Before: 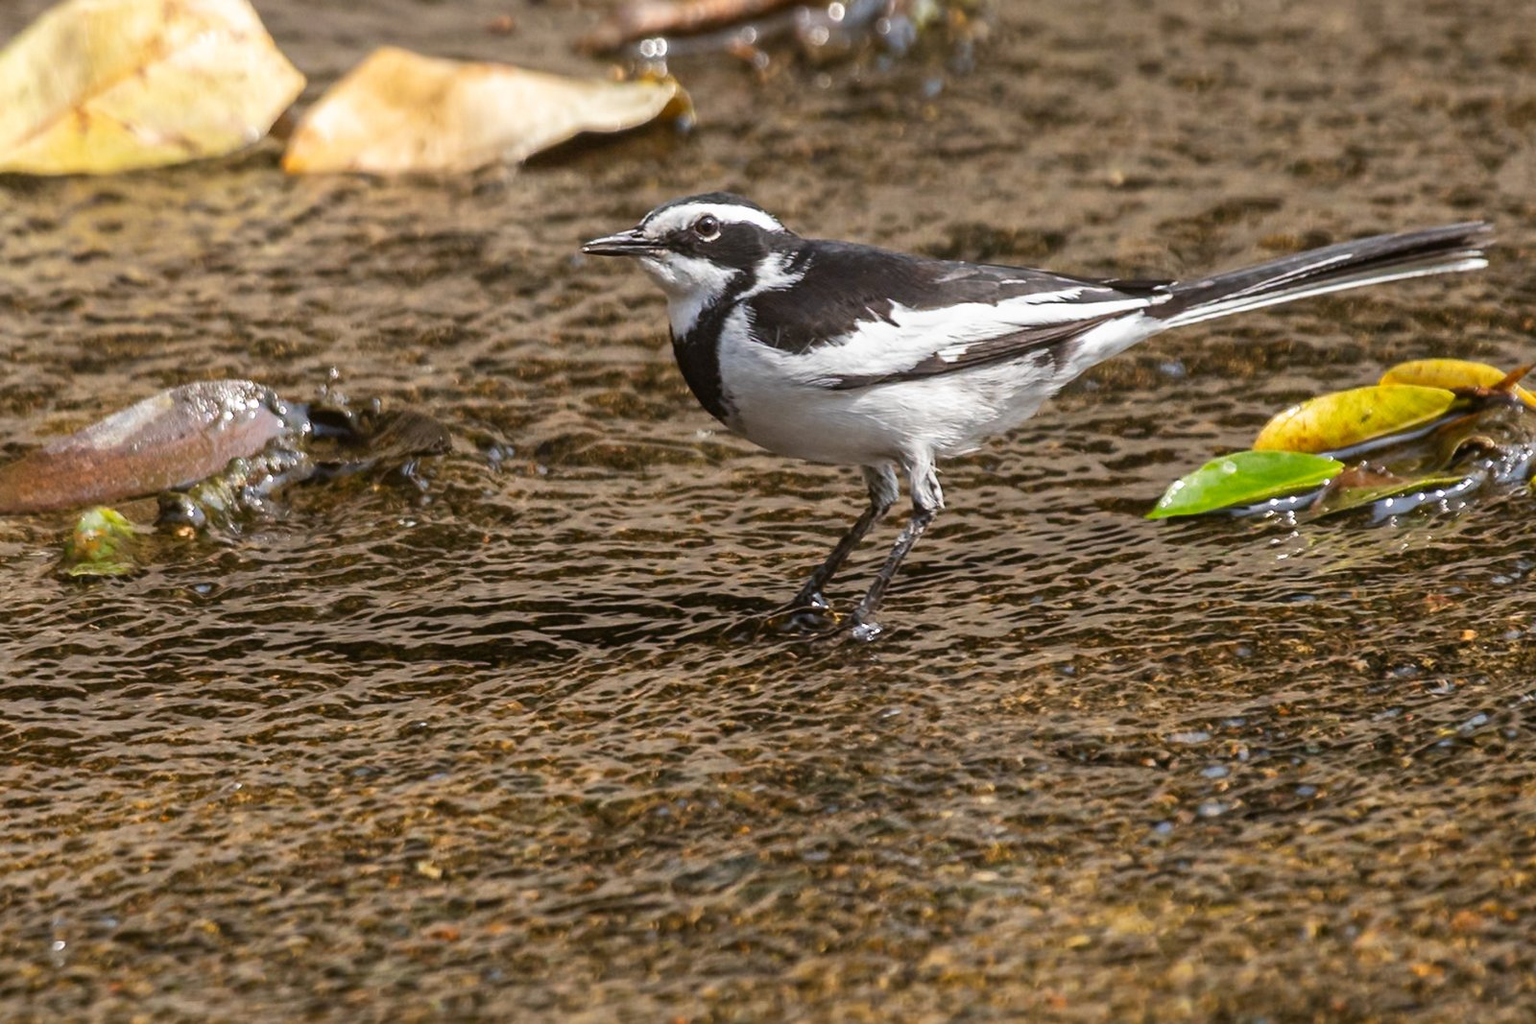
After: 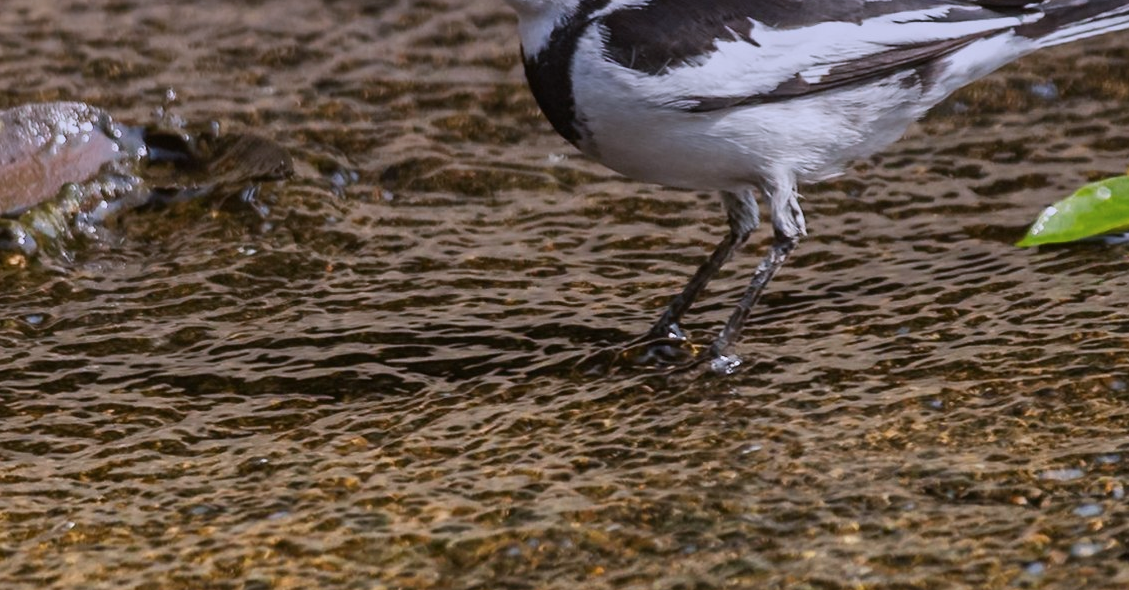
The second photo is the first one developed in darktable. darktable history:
graduated density: hue 238.83°, saturation 50%
crop: left 11.123%, top 27.61%, right 18.3%, bottom 17.034%
